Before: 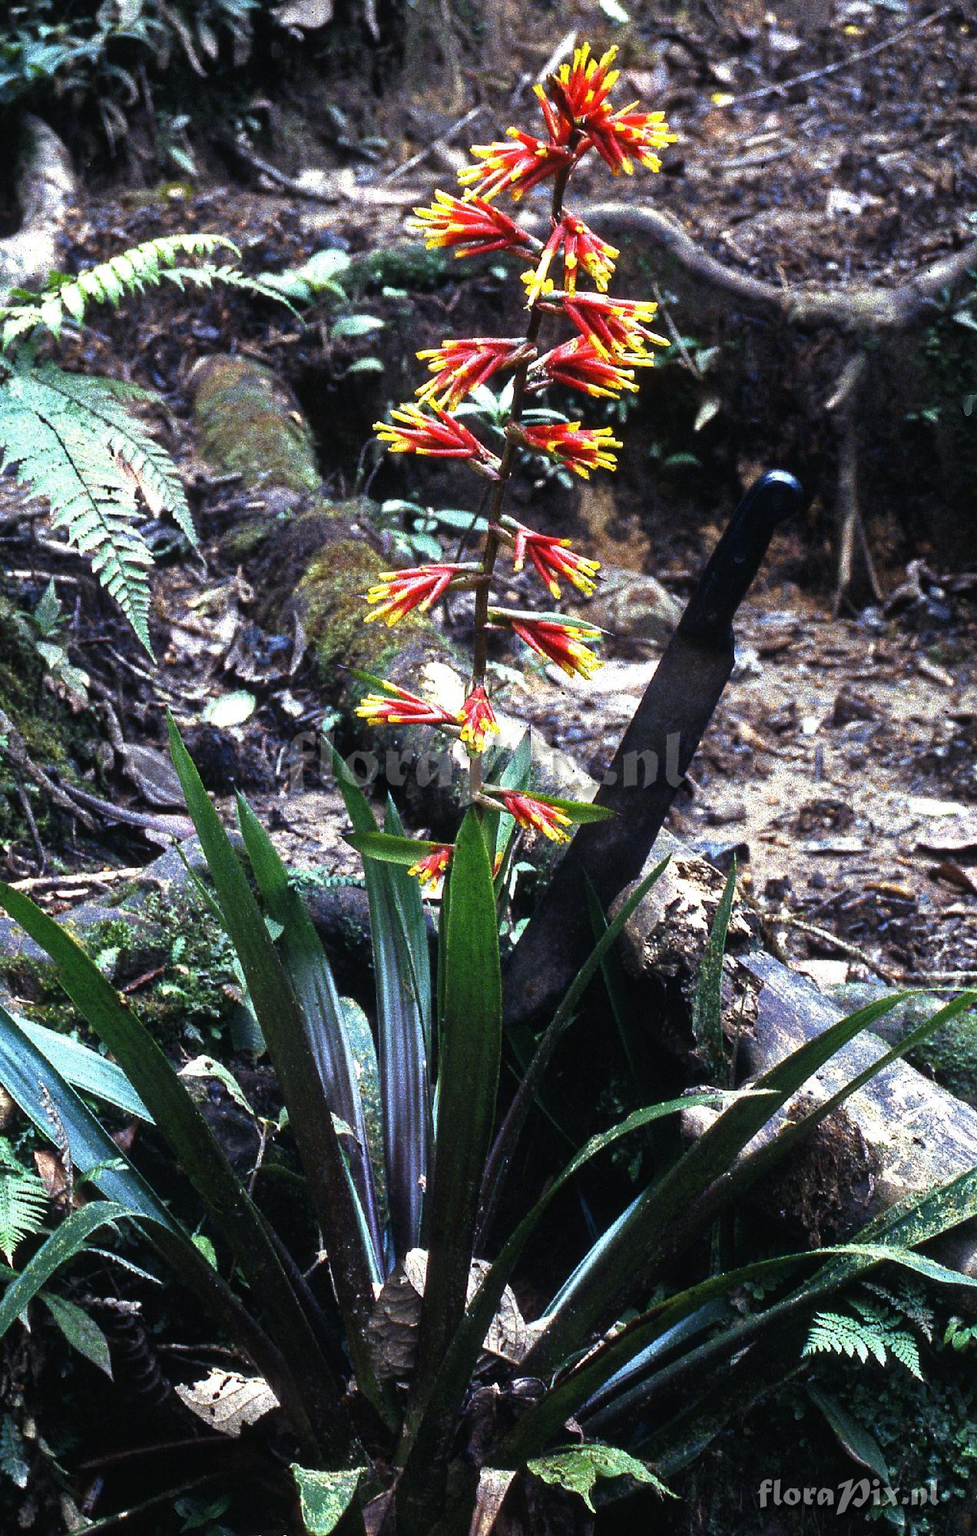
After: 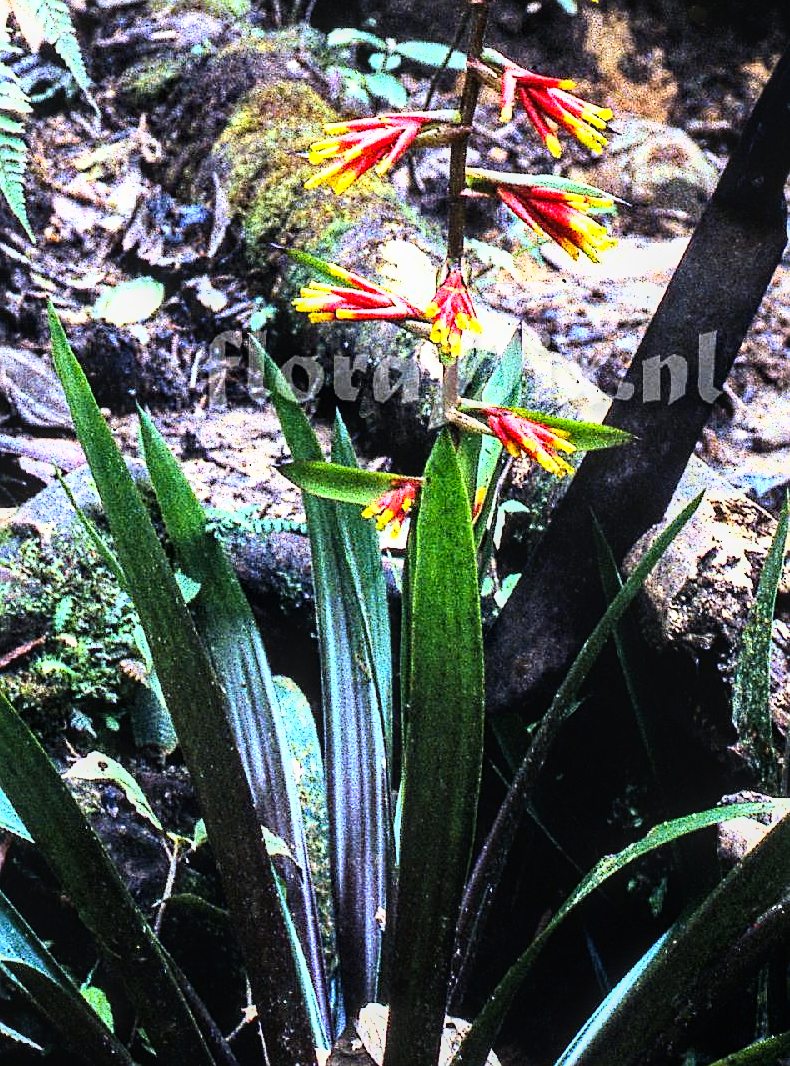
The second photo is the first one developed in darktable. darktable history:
sharpen: on, module defaults
local contrast: on, module defaults
color balance rgb: perceptual saturation grading › global saturation 11.662%, global vibrance 20.687%
base curve: curves: ch0 [(0, 0) (0.007, 0.004) (0.027, 0.03) (0.046, 0.07) (0.207, 0.54) (0.442, 0.872) (0.673, 0.972) (1, 1)]
crop: left 13.309%, top 31.126%, right 24.517%, bottom 15.554%
